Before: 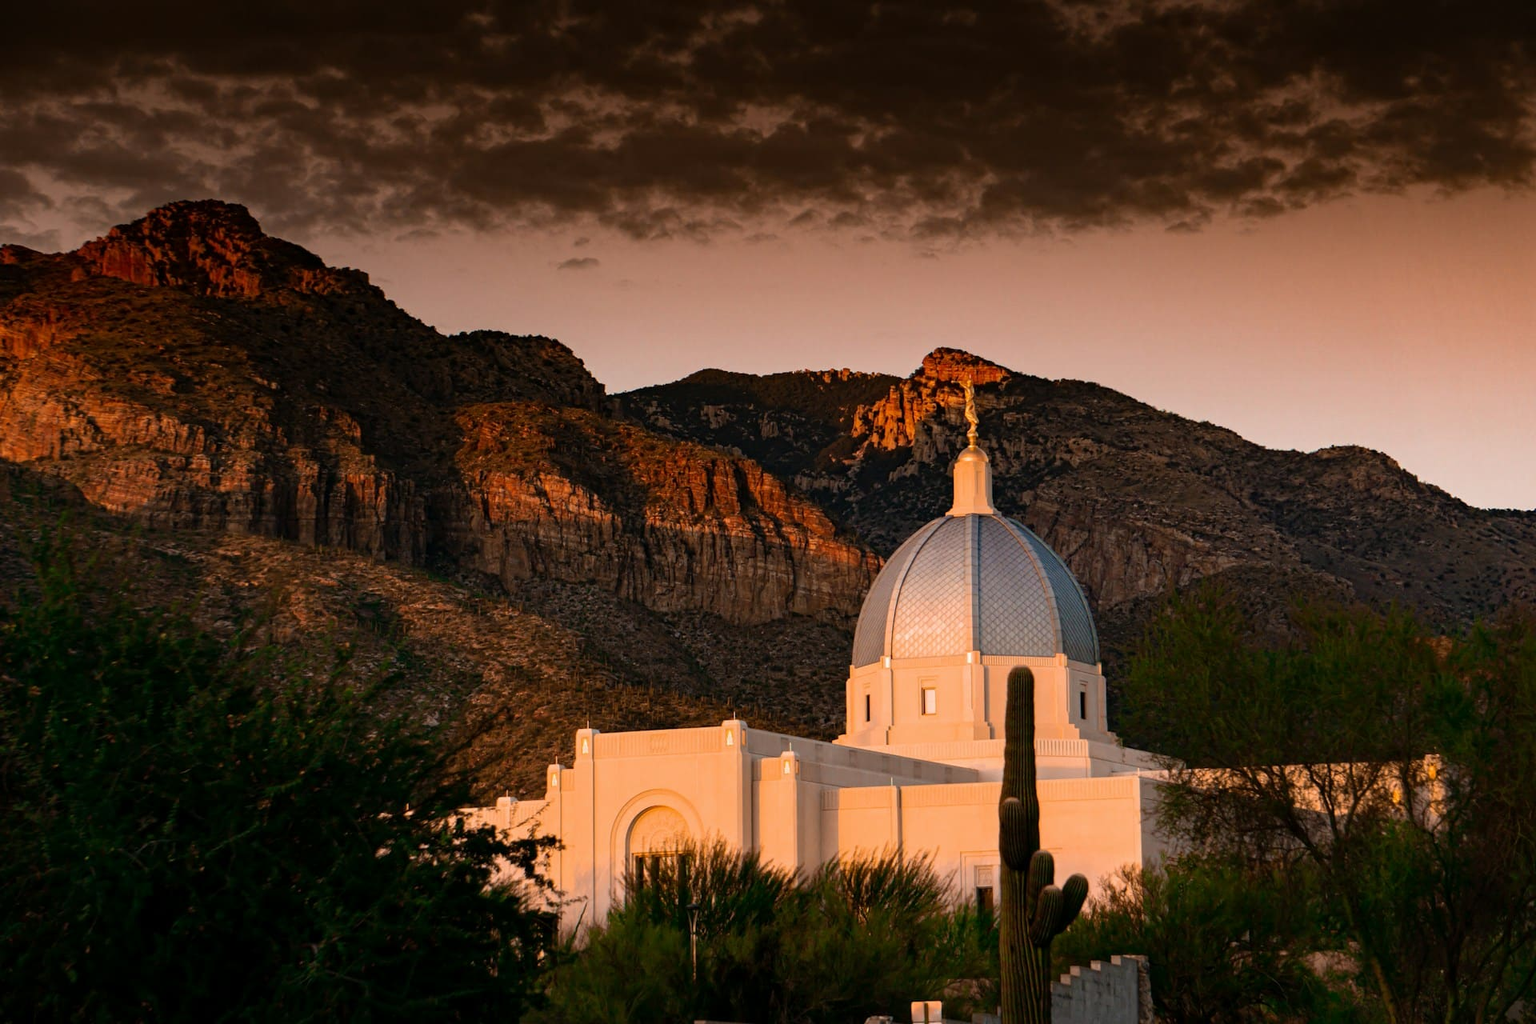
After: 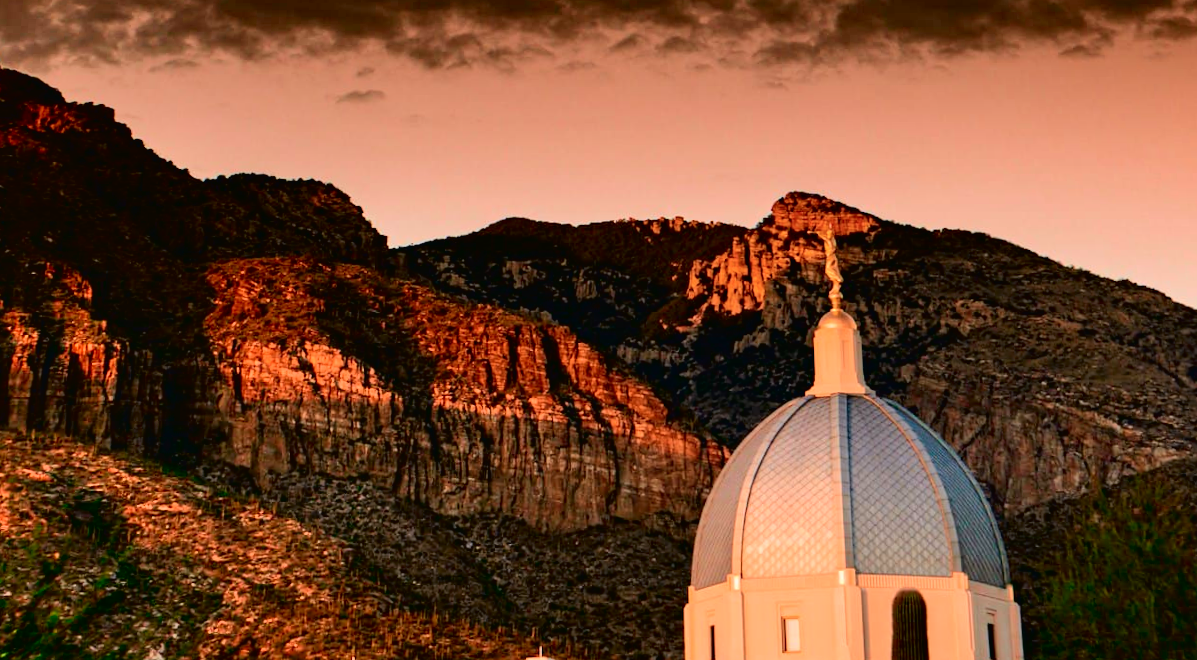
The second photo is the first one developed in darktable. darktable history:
tone curve: curves: ch0 [(0, 0.013) (0.054, 0.018) (0.205, 0.197) (0.289, 0.309) (0.382, 0.437) (0.475, 0.552) (0.666, 0.743) (0.791, 0.85) (1, 0.998)]; ch1 [(0, 0) (0.394, 0.338) (0.449, 0.404) (0.499, 0.498) (0.526, 0.528) (0.543, 0.564) (0.589, 0.633) (0.66, 0.687) (0.783, 0.804) (1, 1)]; ch2 [(0, 0) (0.304, 0.31) (0.403, 0.399) (0.441, 0.421) (0.474, 0.466) (0.498, 0.496) (0.524, 0.538) (0.555, 0.584) (0.633, 0.665) (0.7, 0.711) (1, 1)], color space Lab, independent channels, preserve colors none
crop: left 20.932%, top 15.471%, right 21.848%, bottom 34.081%
rotate and perspective: rotation 0.128°, lens shift (vertical) -0.181, lens shift (horizontal) -0.044, shear 0.001, automatic cropping off
shadows and highlights: radius 133.83, soften with gaussian
